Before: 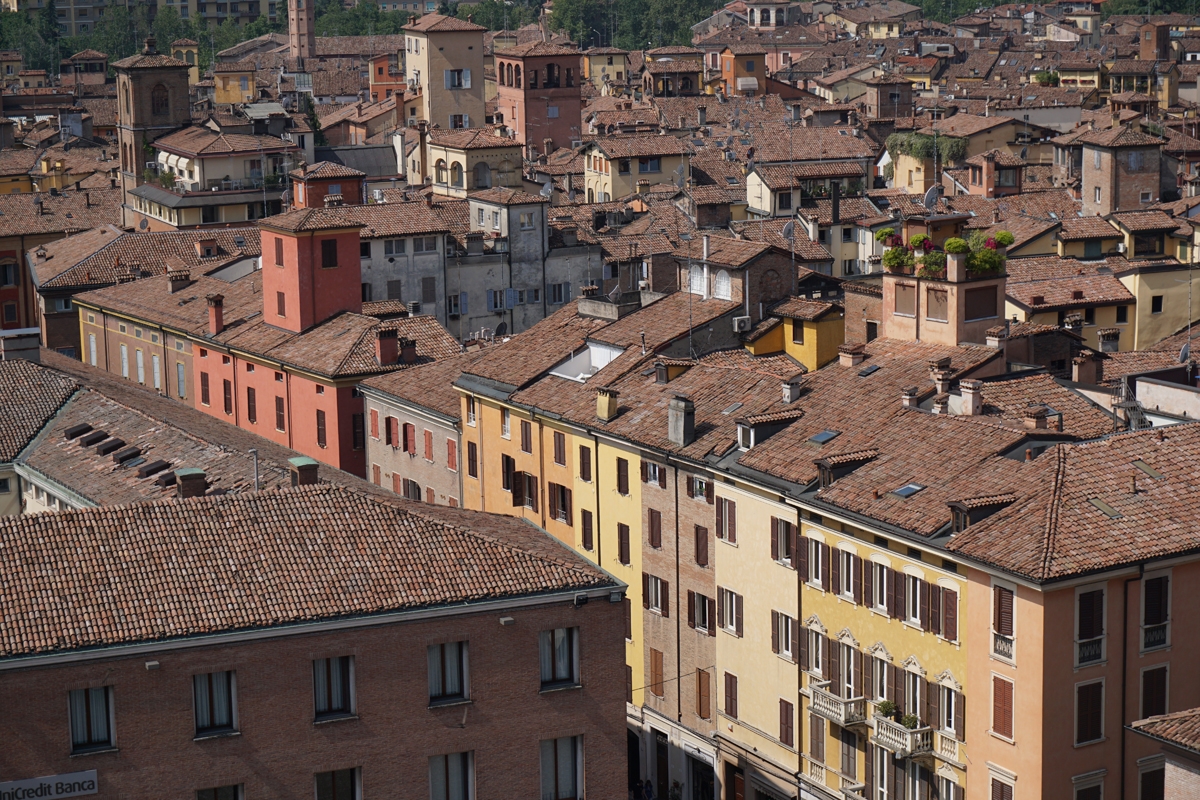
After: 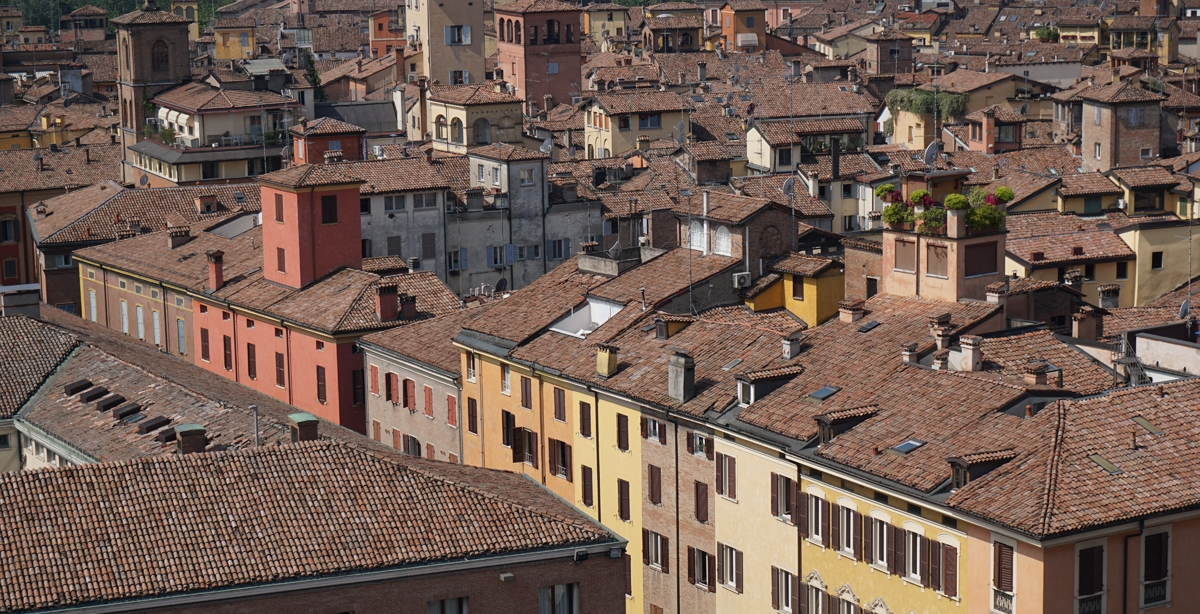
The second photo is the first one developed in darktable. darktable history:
crop: top 5.576%, bottom 17.66%
